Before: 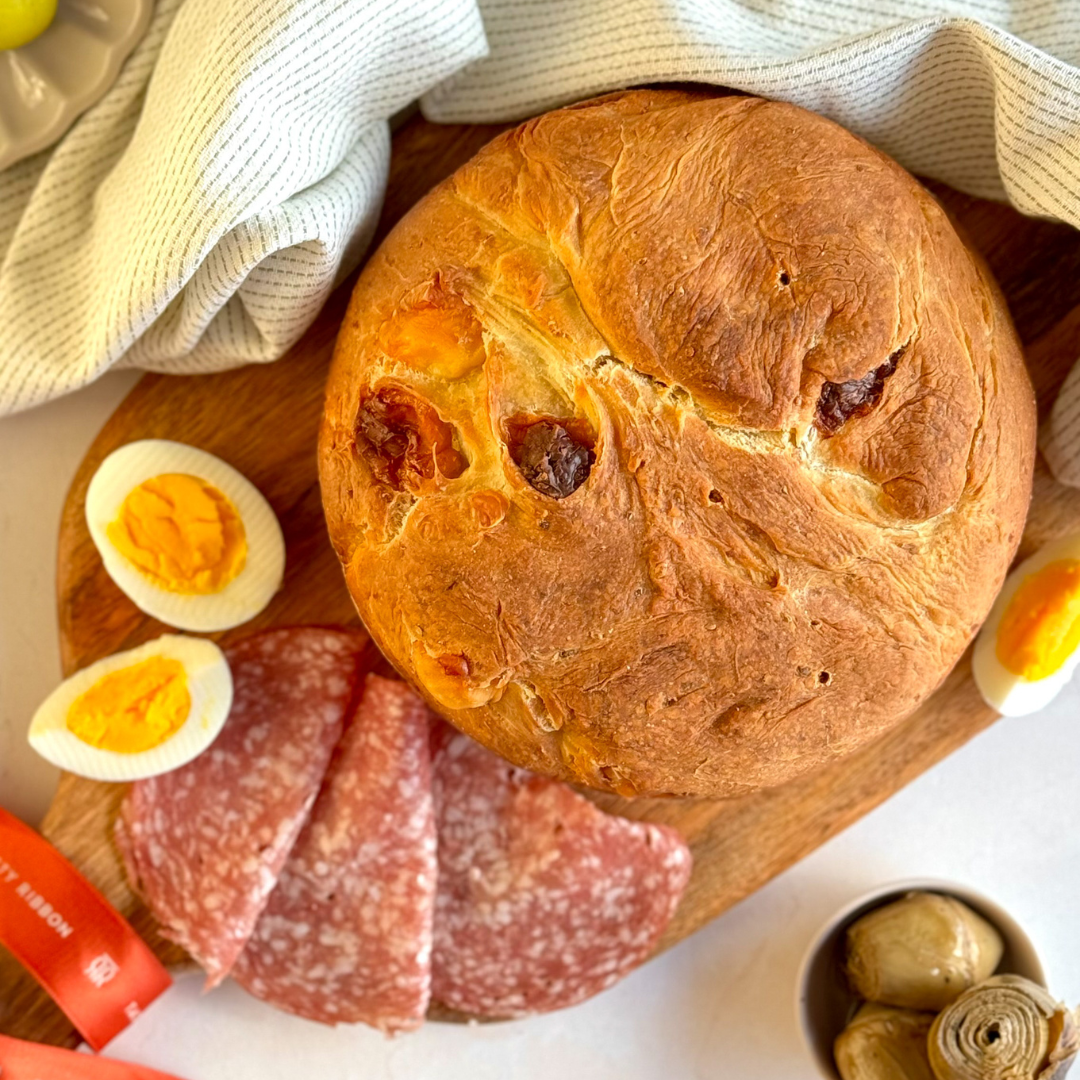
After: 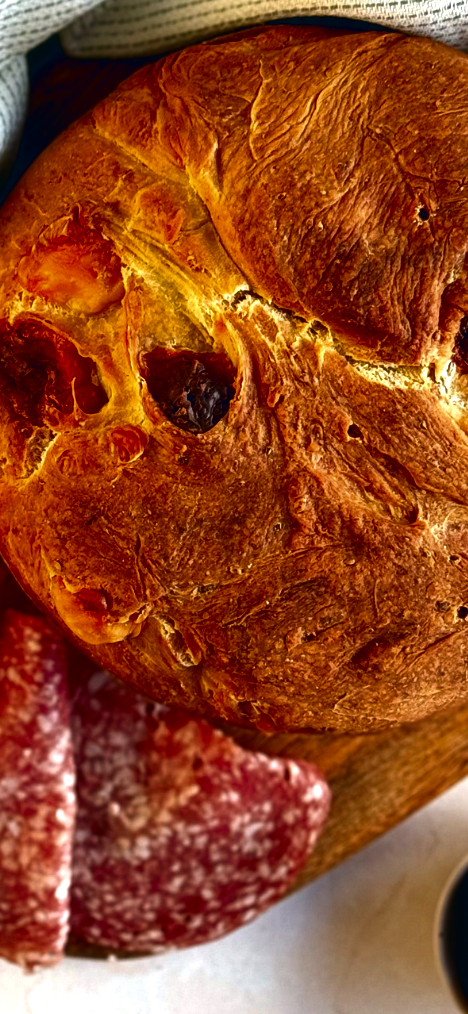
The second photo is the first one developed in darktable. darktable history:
crop: left 33.452%, top 6.025%, right 23.155%
contrast brightness saturation: contrast 0.09, brightness -0.59, saturation 0.17
color balance: lift [1.016, 0.983, 1, 1.017], gamma [0.958, 1, 1, 1], gain [0.981, 1.007, 0.993, 1.002], input saturation 118.26%, contrast 13.43%, contrast fulcrum 21.62%, output saturation 82.76%
